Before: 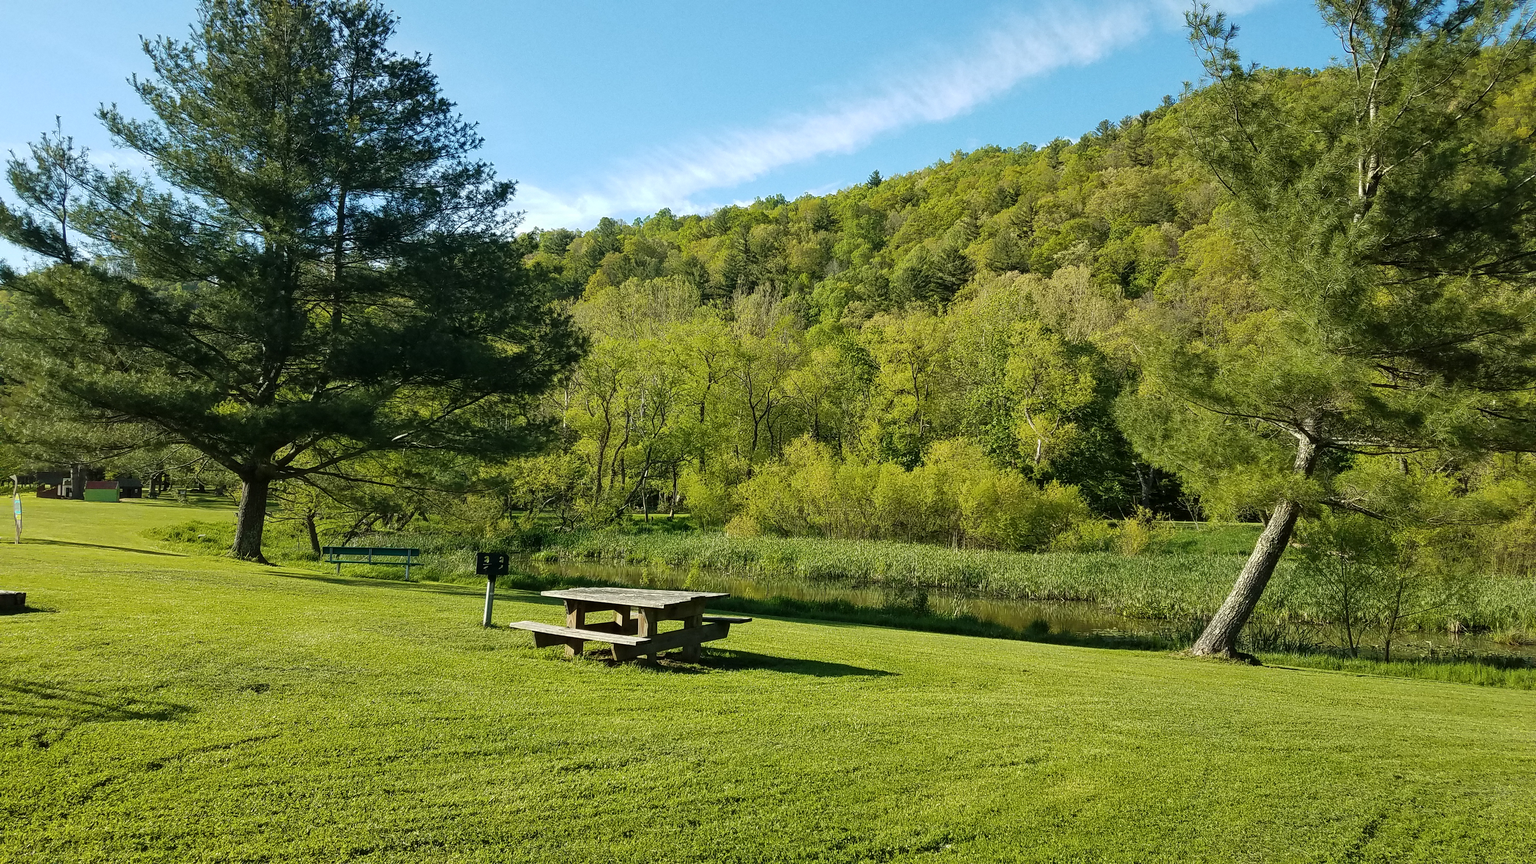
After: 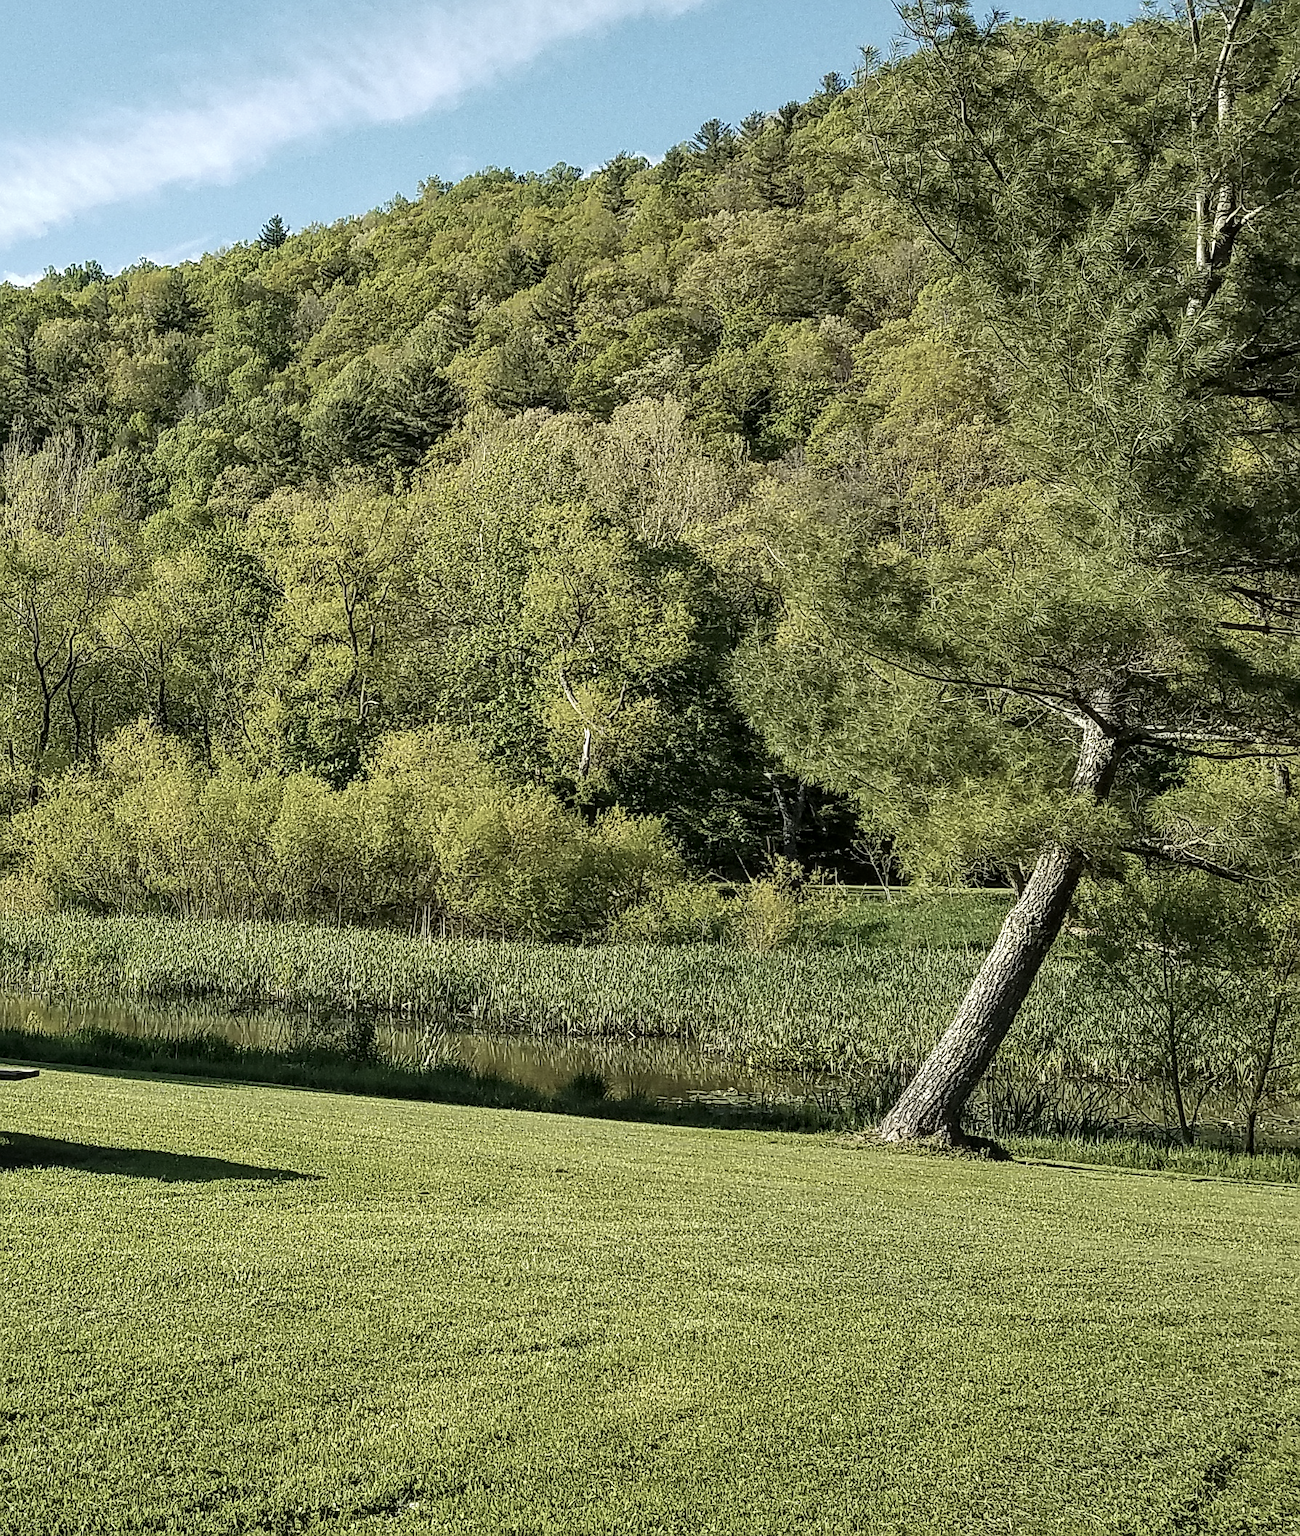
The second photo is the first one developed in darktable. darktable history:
crop: left 47.628%, top 6.643%, right 7.874%
sharpen: on, module defaults
contrast brightness saturation: contrast 0.1, saturation -0.36
local contrast: on, module defaults
